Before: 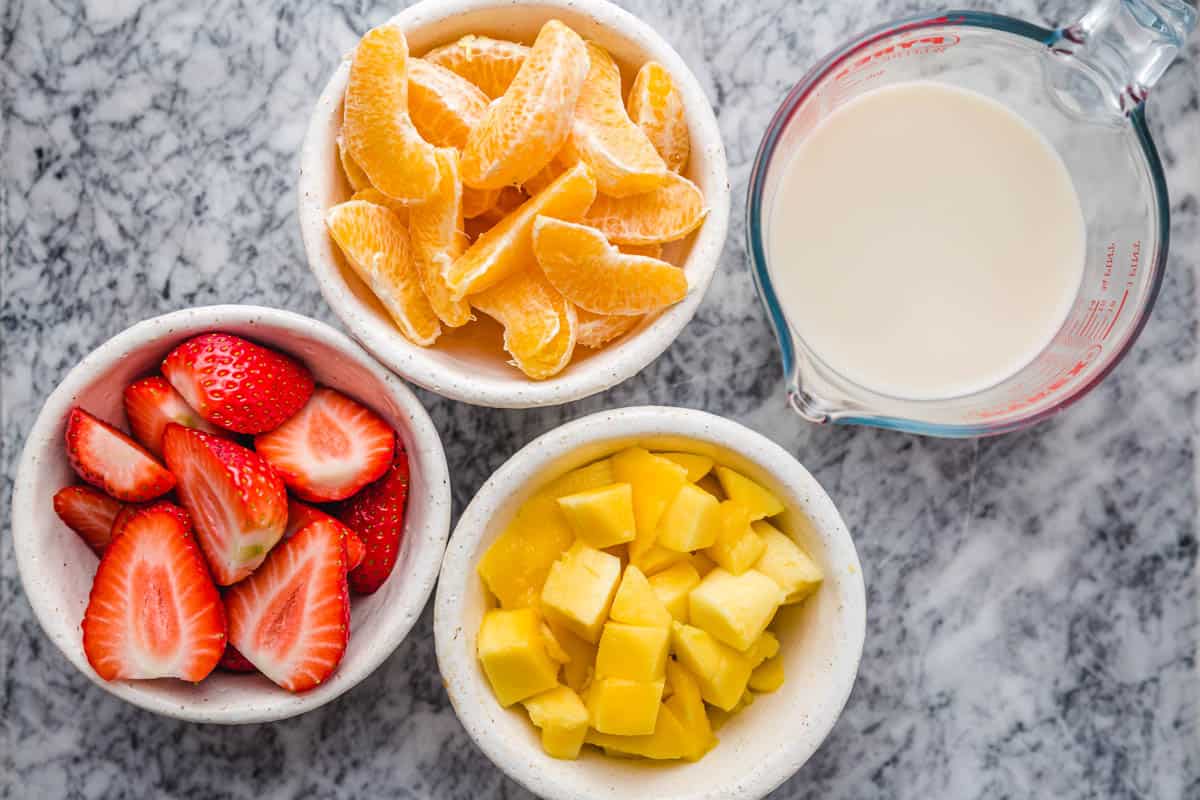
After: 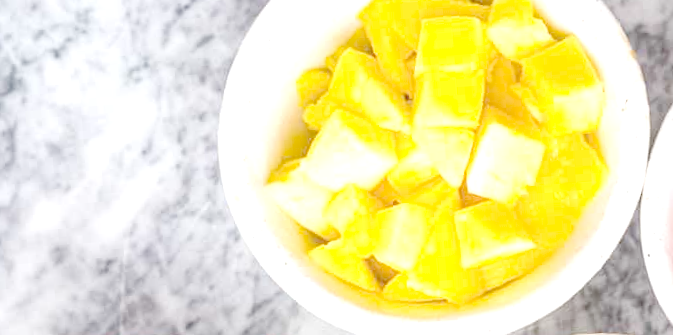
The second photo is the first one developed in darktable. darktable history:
orientation "rotate by 180 degrees": orientation rotate 180°
rotate and perspective: rotation -4.25°, automatic cropping off
exposure: exposure 0.507 EV
crop: left 10.121%, top 10.631%, right 36.218%, bottom 51.526%
